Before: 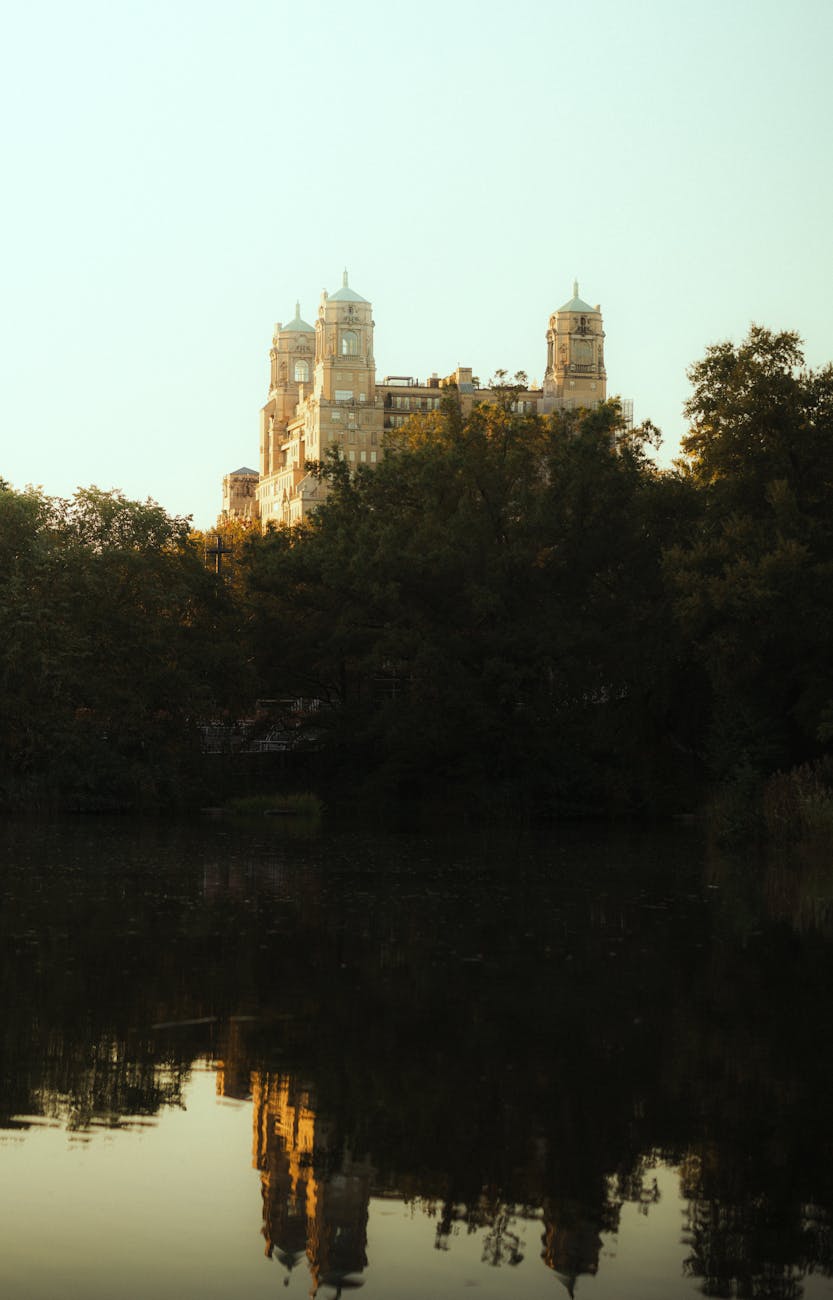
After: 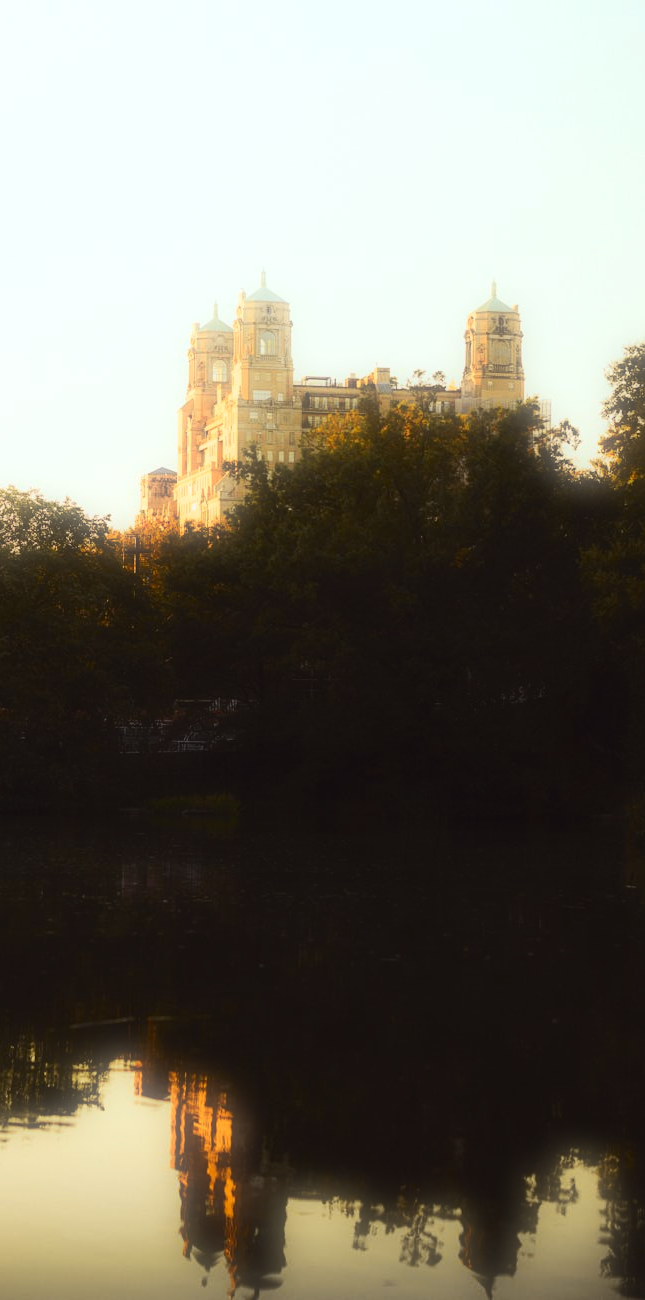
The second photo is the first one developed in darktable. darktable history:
soften: size 60.24%, saturation 65.46%, brightness 0.506 EV, mix 25.7%
crop: left 9.88%, right 12.664%
exposure: exposure 0.081 EV, compensate highlight preservation false
tone curve: curves: ch0 [(0, 0.023) (0.103, 0.087) (0.295, 0.297) (0.445, 0.531) (0.553, 0.665) (0.735, 0.843) (0.994, 1)]; ch1 [(0, 0) (0.414, 0.395) (0.447, 0.447) (0.485, 0.5) (0.512, 0.524) (0.542, 0.581) (0.581, 0.632) (0.646, 0.715) (1, 1)]; ch2 [(0, 0) (0.369, 0.388) (0.449, 0.431) (0.478, 0.471) (0.516, 0.517) (0.579, 0.624) (0.674, 0.775) (1, 1)], color space Lab, independent channels, preserve colors none
